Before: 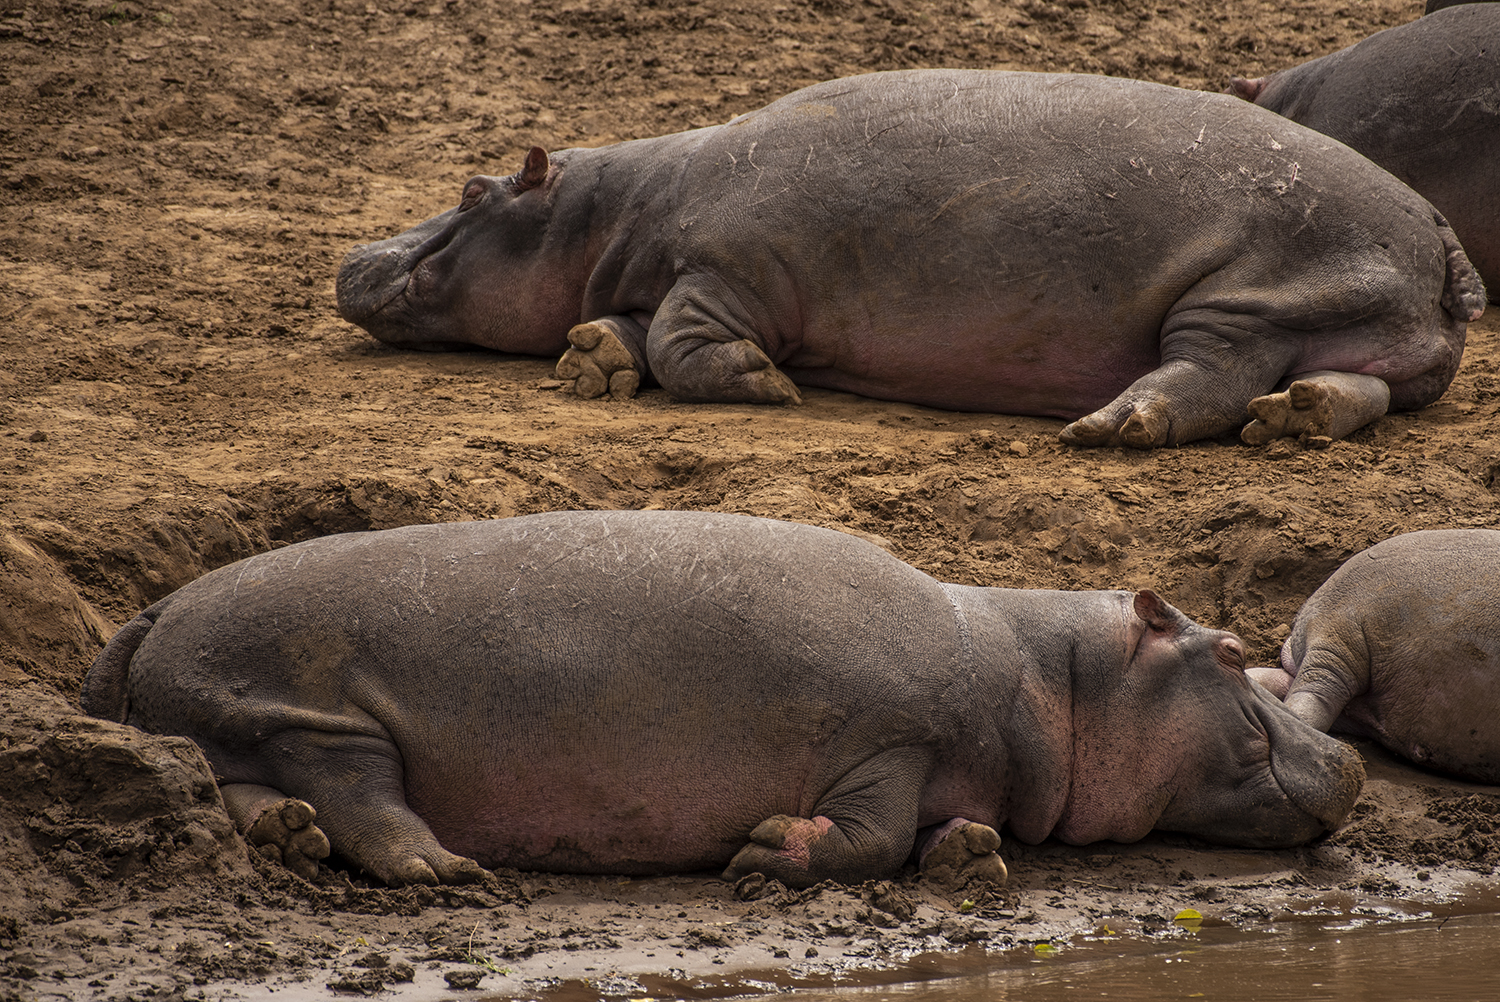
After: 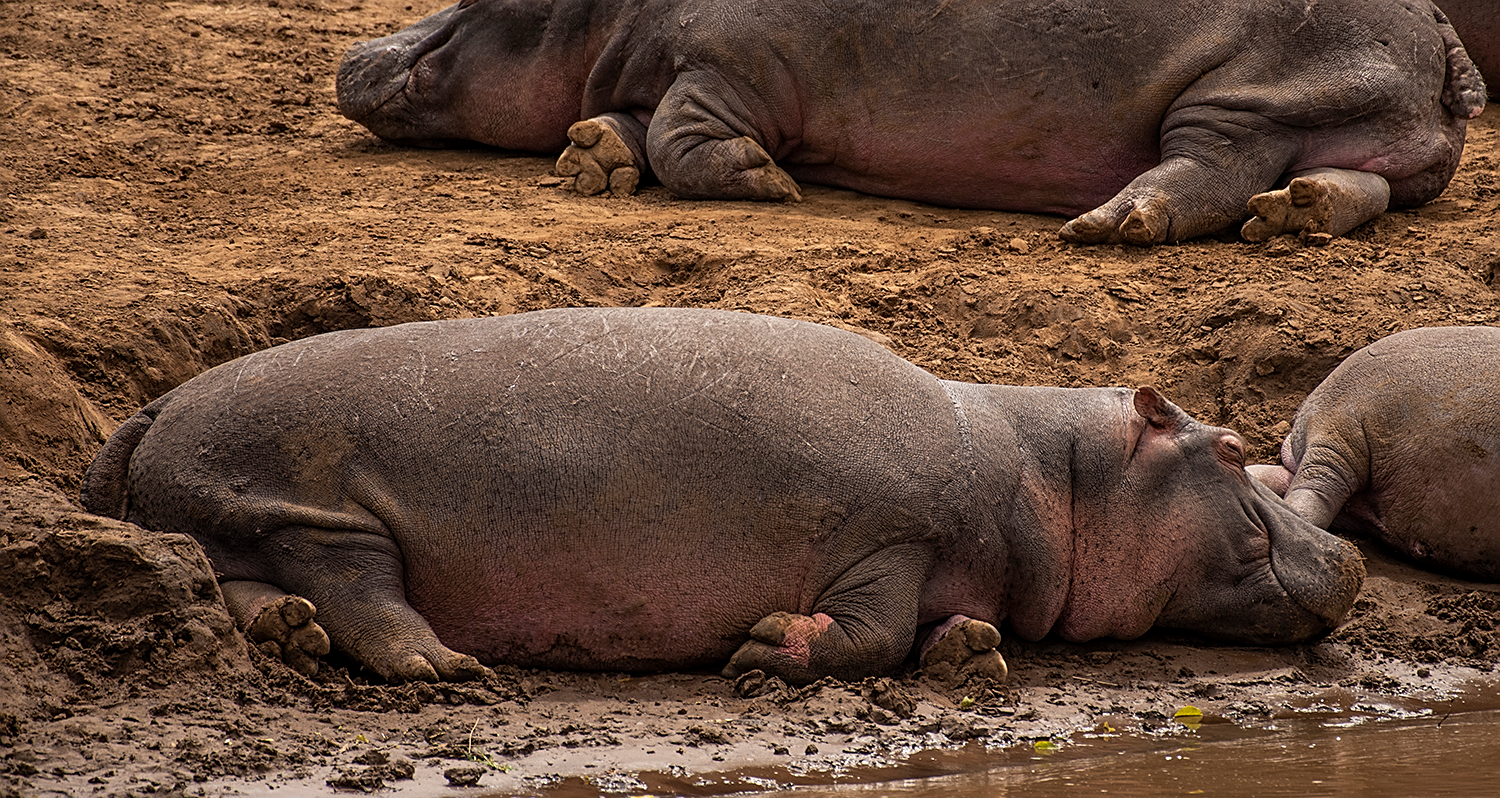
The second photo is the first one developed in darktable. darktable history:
crop and rotate: top 20.27%
sharpen: on, module defaults
